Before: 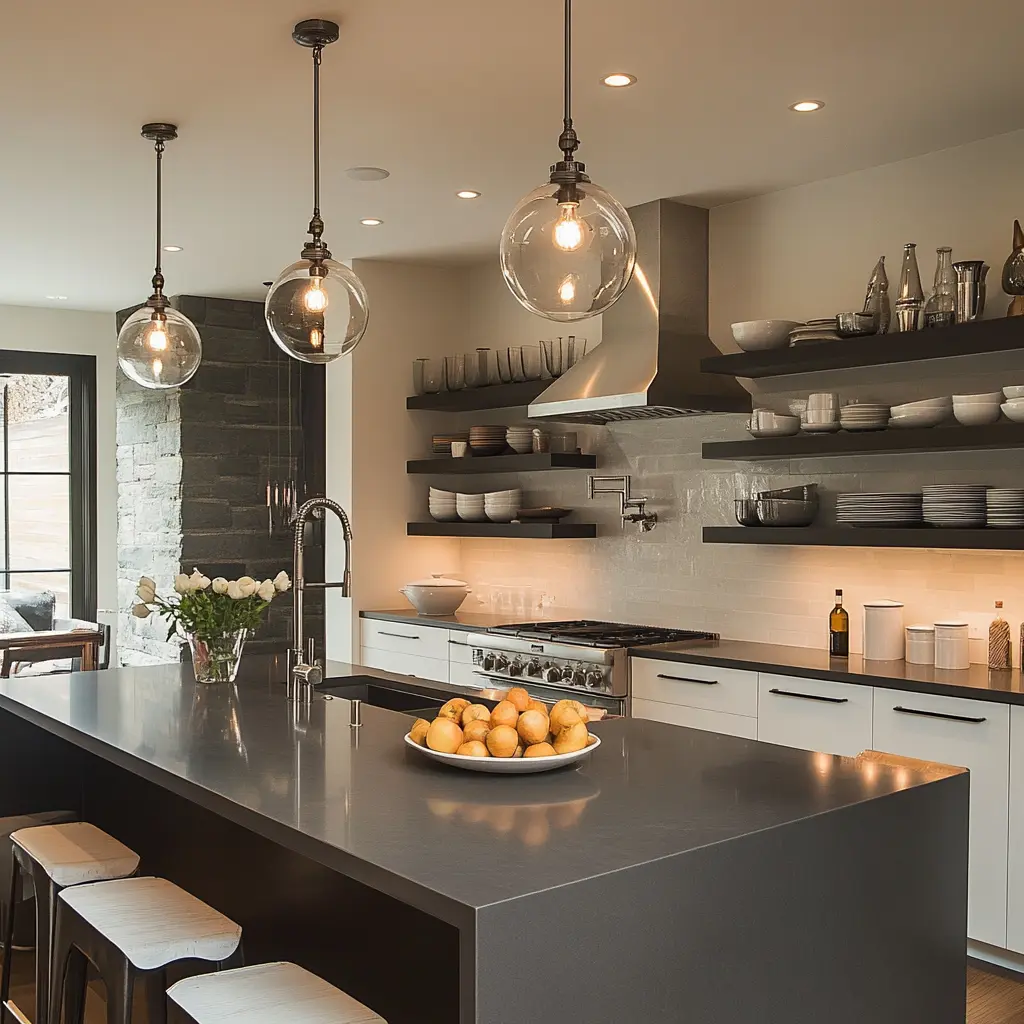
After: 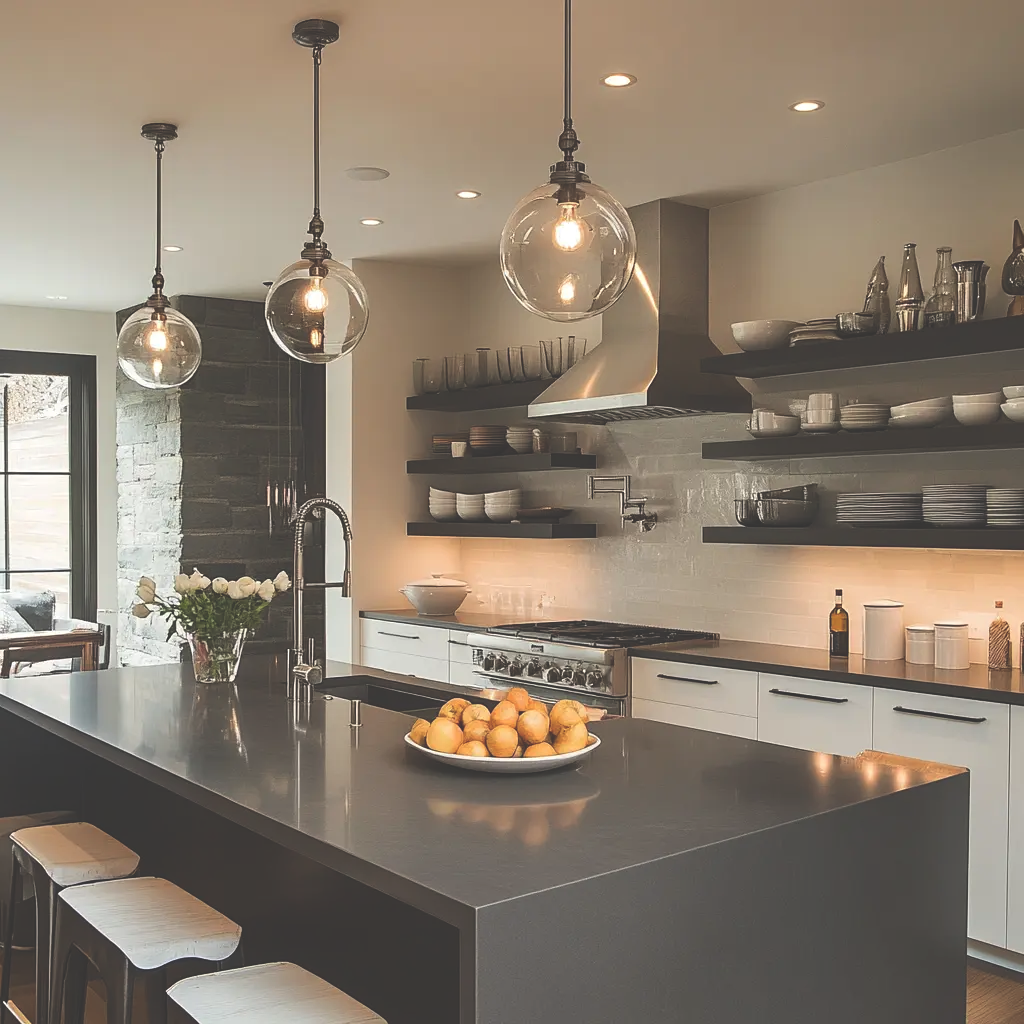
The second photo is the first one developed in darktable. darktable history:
contrast brightness saturation: contrast 0.03, brightness -0.04
exposure: black level correction -0.041, exposure 0.064 EV, compensate highlight preservation false
